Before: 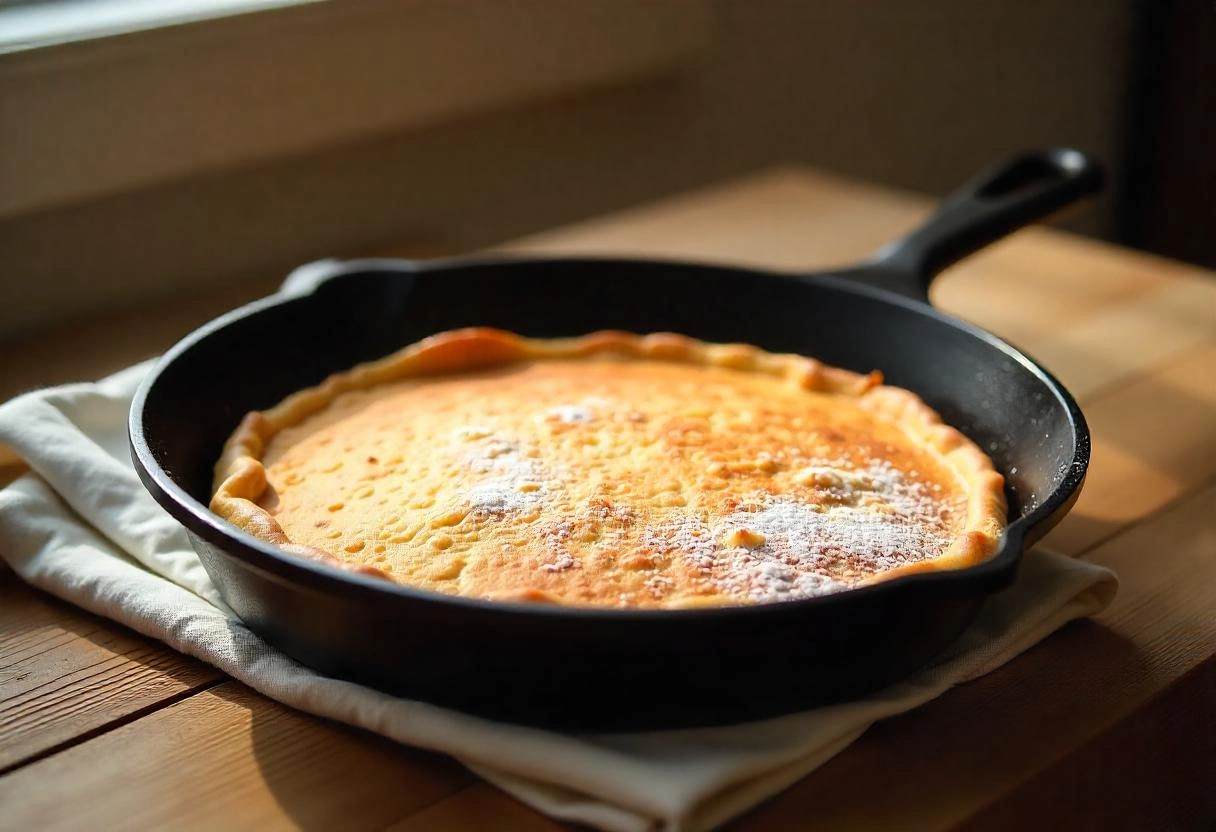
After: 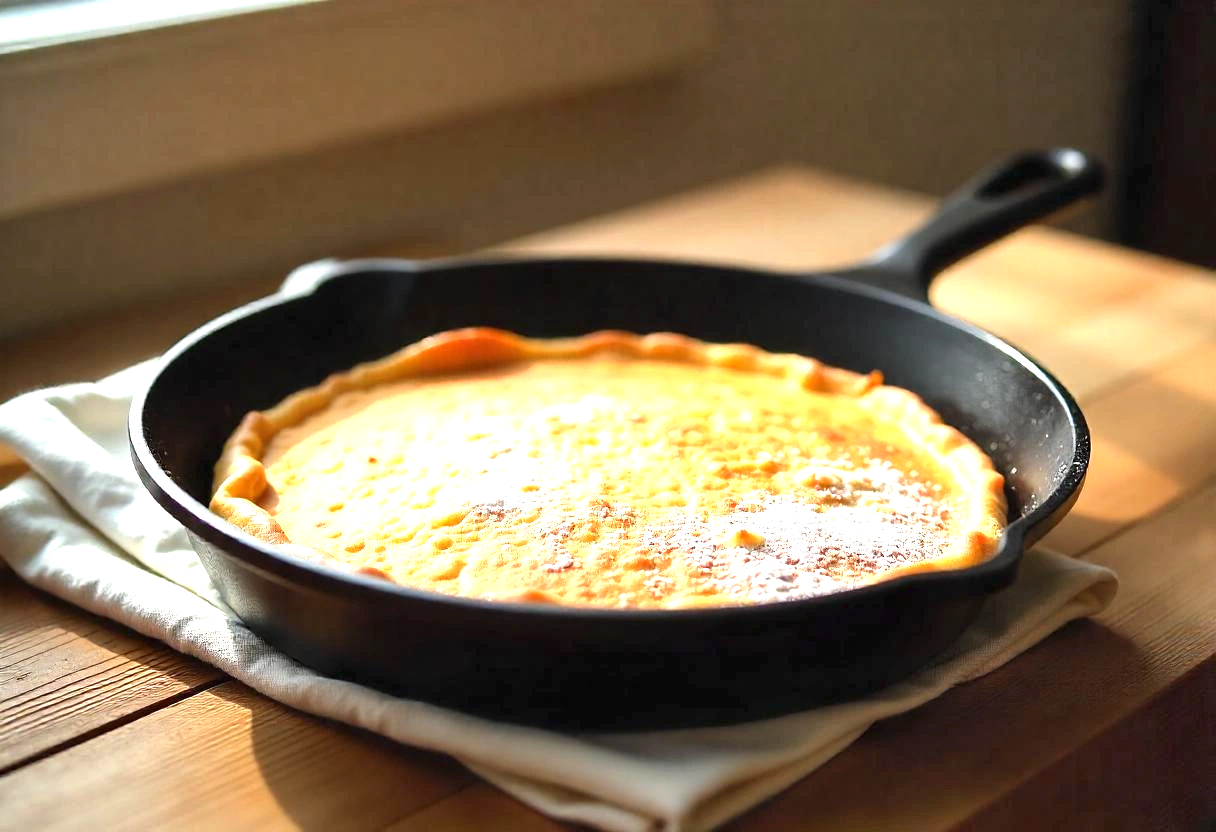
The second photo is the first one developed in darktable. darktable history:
exposure: black level correction 0, exposure 1.107 EV, compensate highlight preservation false
shadows and highlights: radius 265.54, soften with gaussian
